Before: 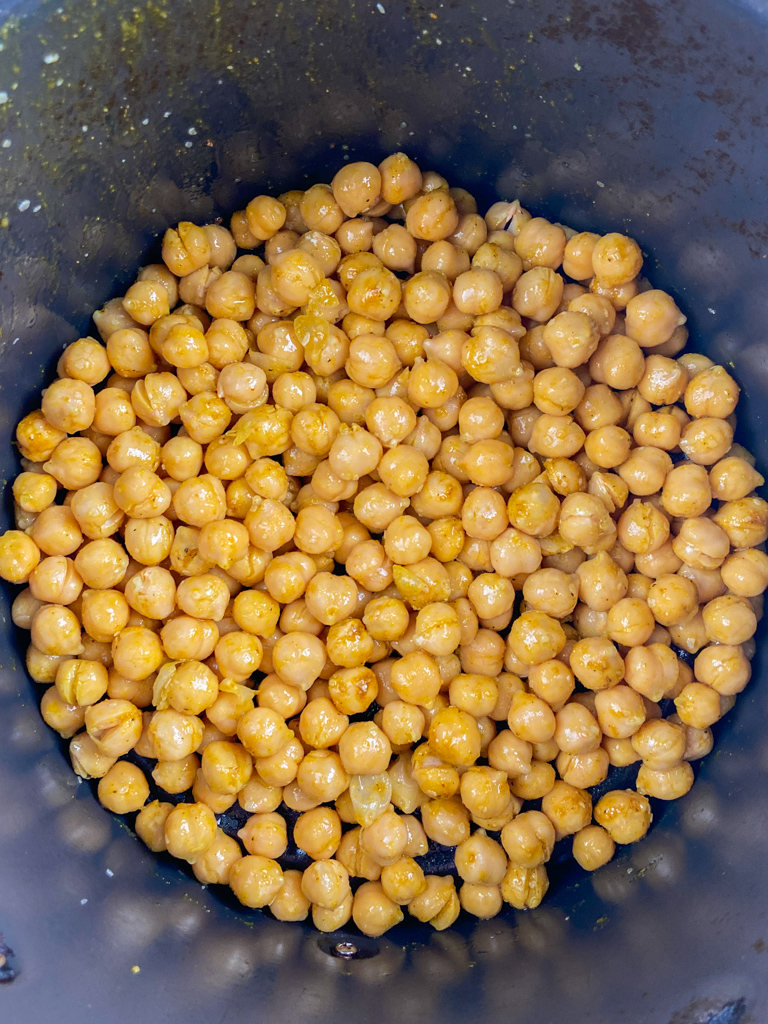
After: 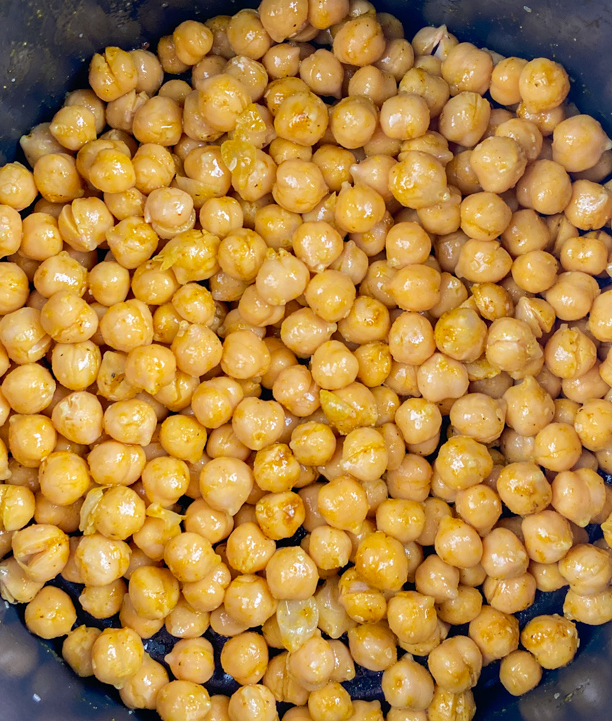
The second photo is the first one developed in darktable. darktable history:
crop: left 9.519%, top 17.139%, right 10.716%, bottom 12.408%
